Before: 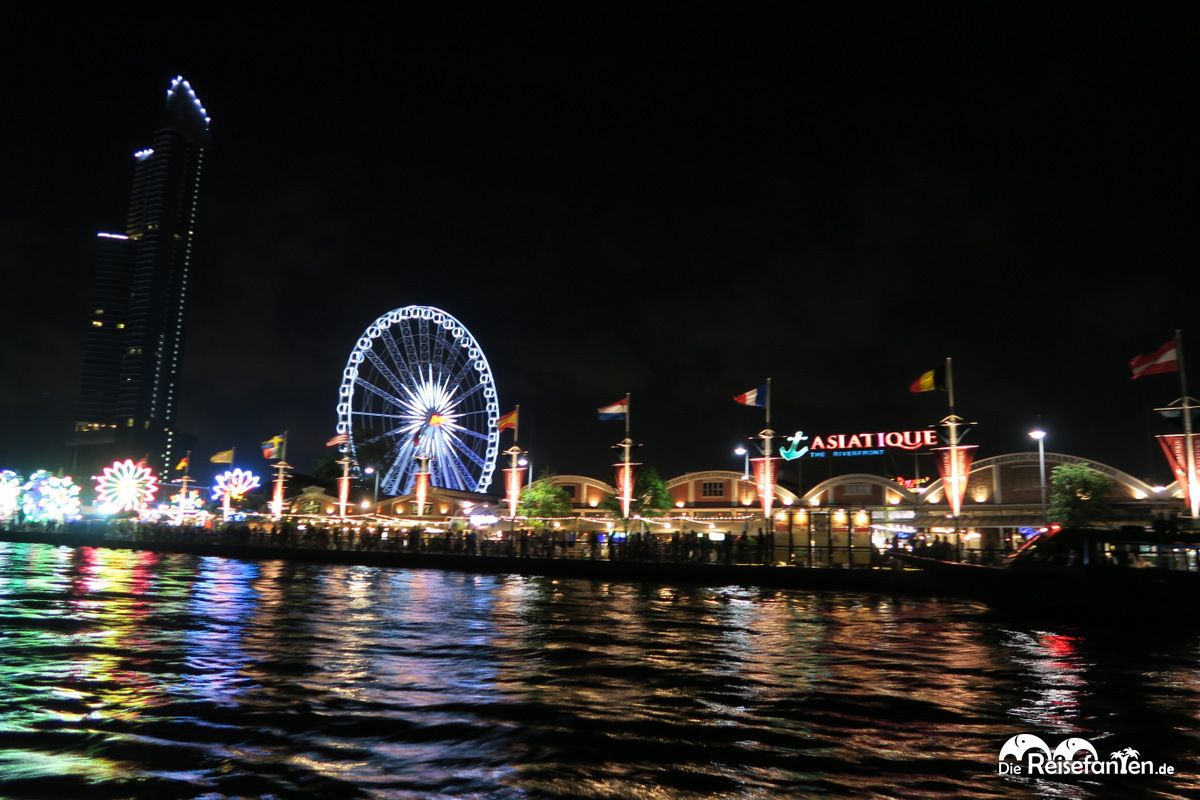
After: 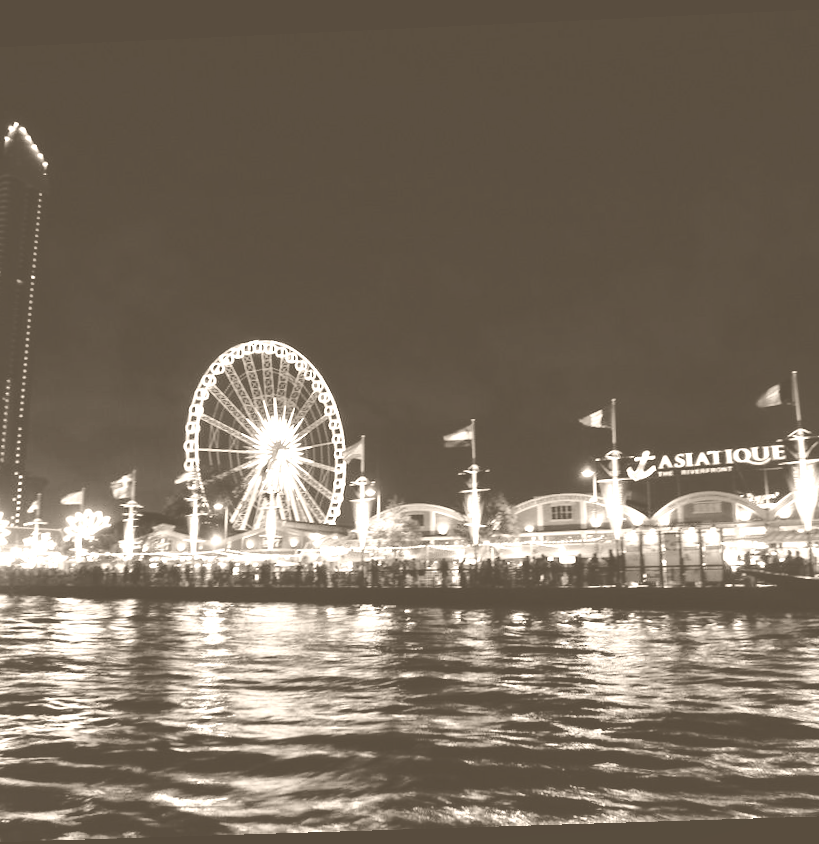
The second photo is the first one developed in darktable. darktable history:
colorize: hue 34.49°, saturation 35.33%, source mix 100%, version 1
crop and rotate: left 13.409%, right 19.924%
shadows and highlights: on, module defaults
rotate and perspective: rotation -2.22°, lens shift (horizontal) -0.022, automatic cropping off
tone curve: curves: ch0 [(0, 0.023) (0.103, 0.087) (0.295, 0.297) (0.445, 0.531) (0.553, 0.665) (0.735, 0.843) (0.994, 1)]; ch1 [(0, 0) (0.427, 0.346) (0.456, 0.426) (0.484, 0.483) (0.509, 0.514) (0.535, 0.56) (0.581, 0.632) (0.646, 0.715) (1, 1)]; ch2 [(0, 0) (0.369, 0.388) (0.449, 0.431) (0.501, 0.495) (0.533, 0.518) (0.572, 0.612) (0.677, 0.752) (1, 1)], color space Lab, independent channels, preserve colors none
